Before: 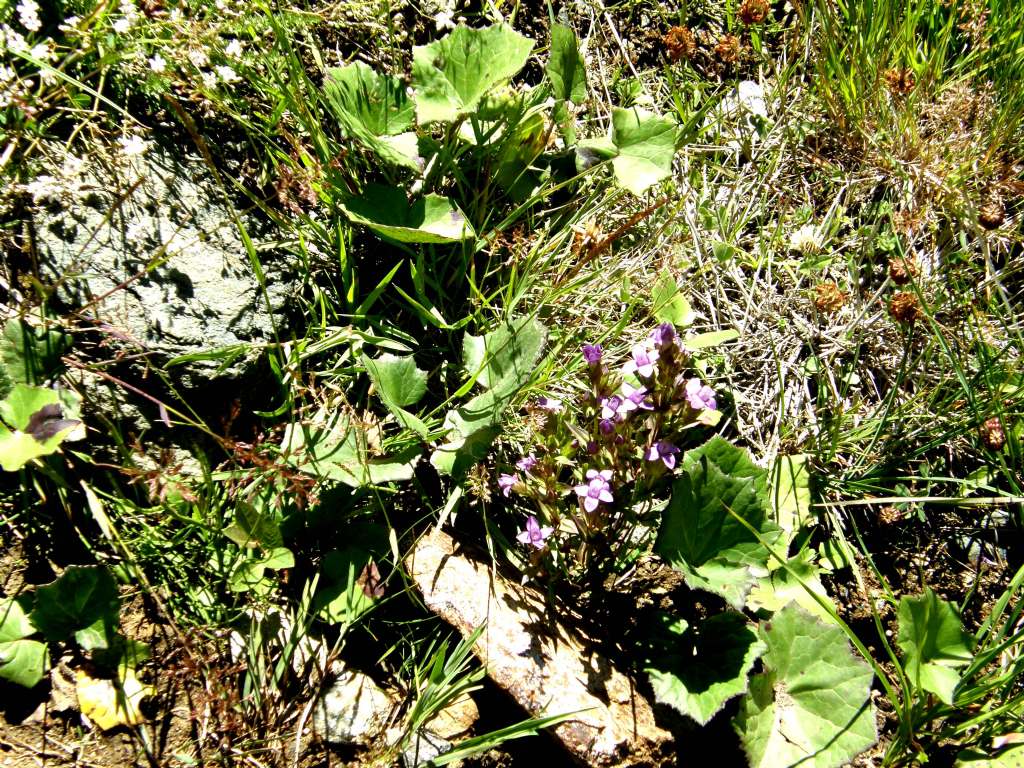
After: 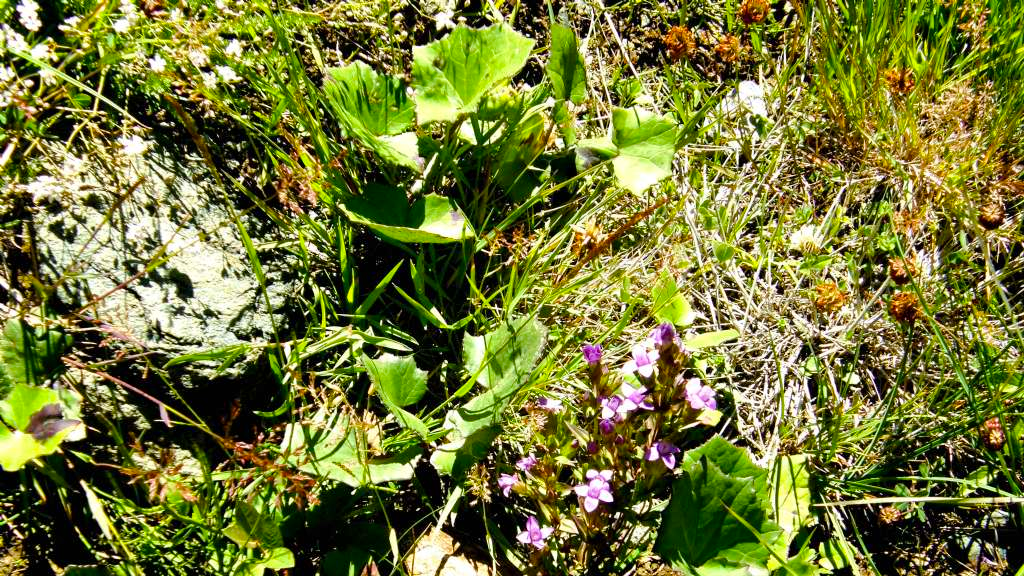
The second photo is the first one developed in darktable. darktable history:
color balance rgb: perceptual saturation grading › global saturation 19.275%, perceptual brilliance grading › mid-tones 10.418%, perceptual brilliance grading › shadows 15.743%, global vibrance 20.514%
crop: bottom 24.988%
color correction: highlights a* 0.042, highlights b* -0.551
